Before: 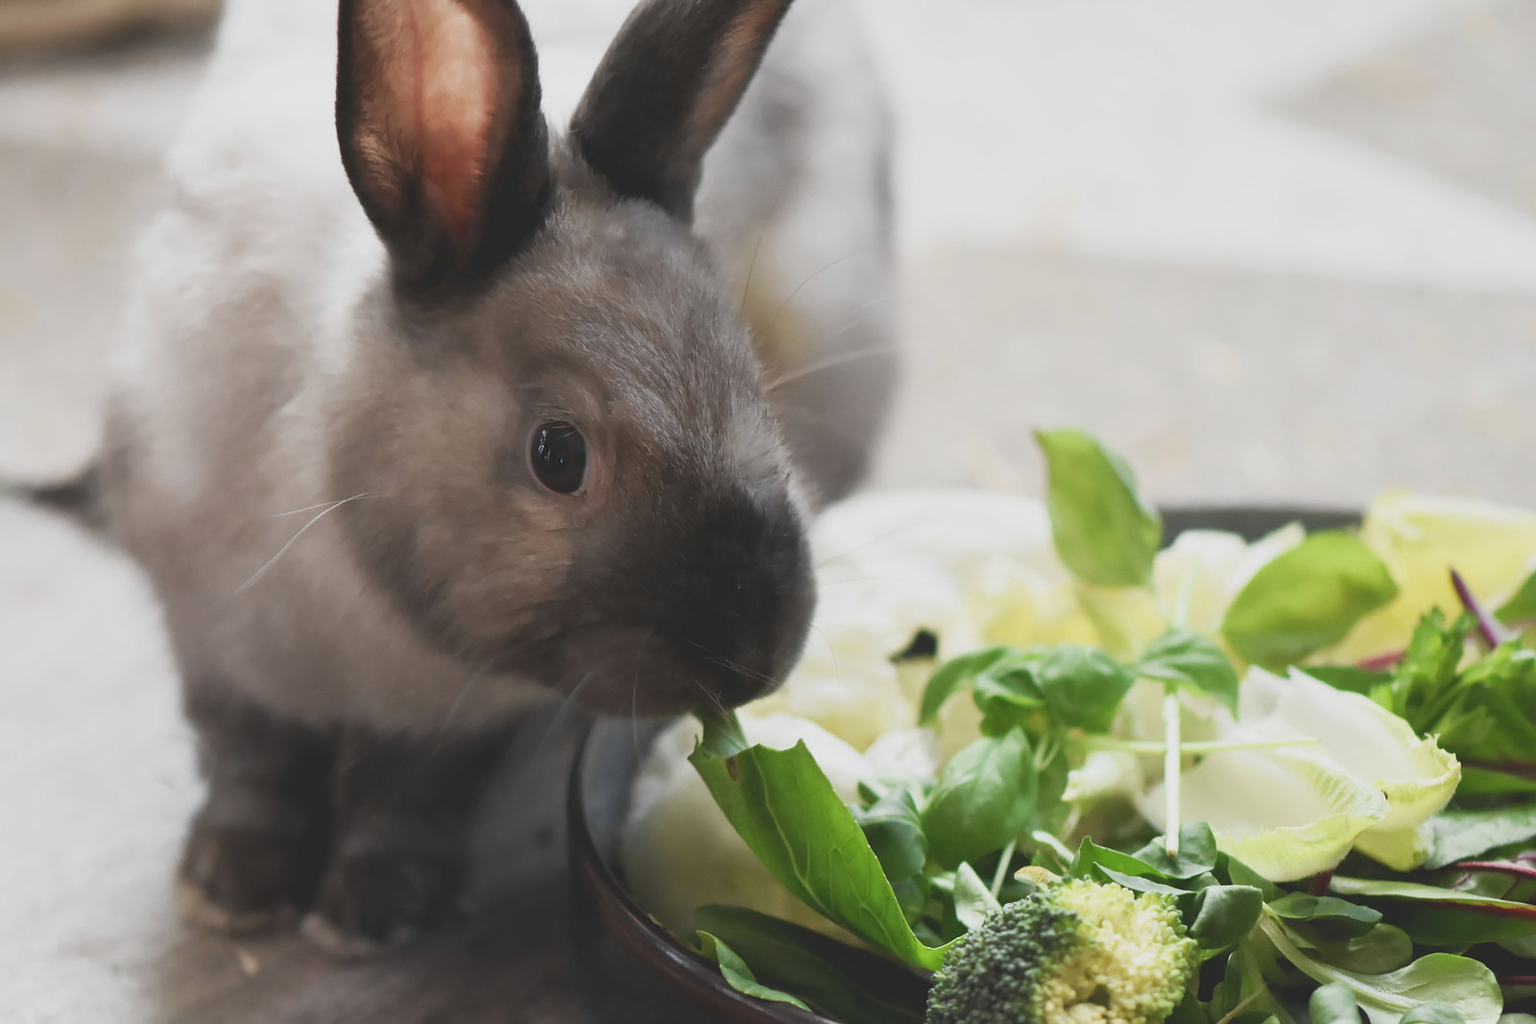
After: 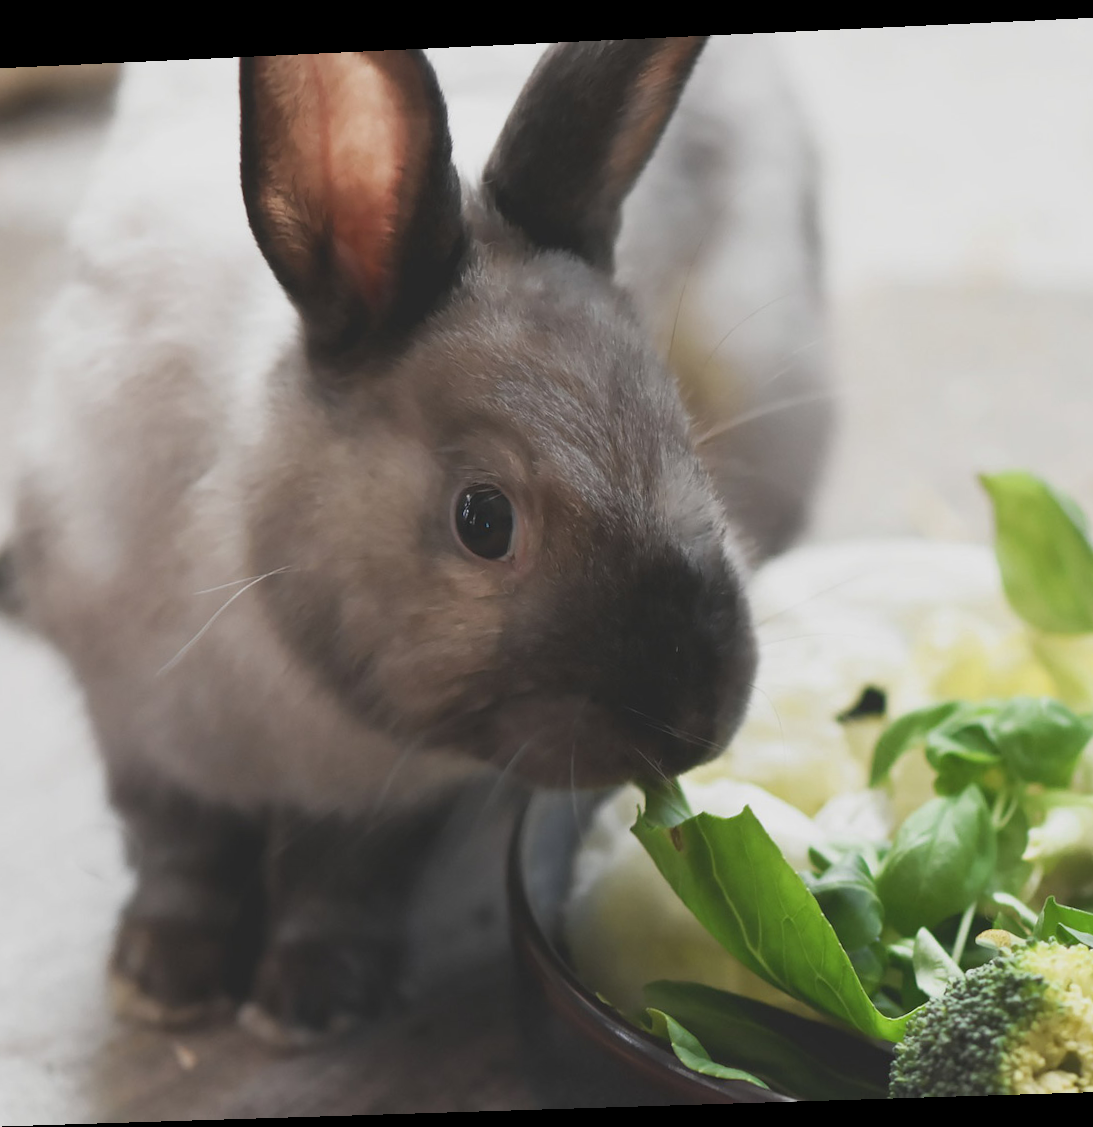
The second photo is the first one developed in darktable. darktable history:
crop and rotate: left 6.617%, right 26.717%
rotate and perspective: rotation -2.22°, lens shift (horizontal) -0.022, automatic cropping off
